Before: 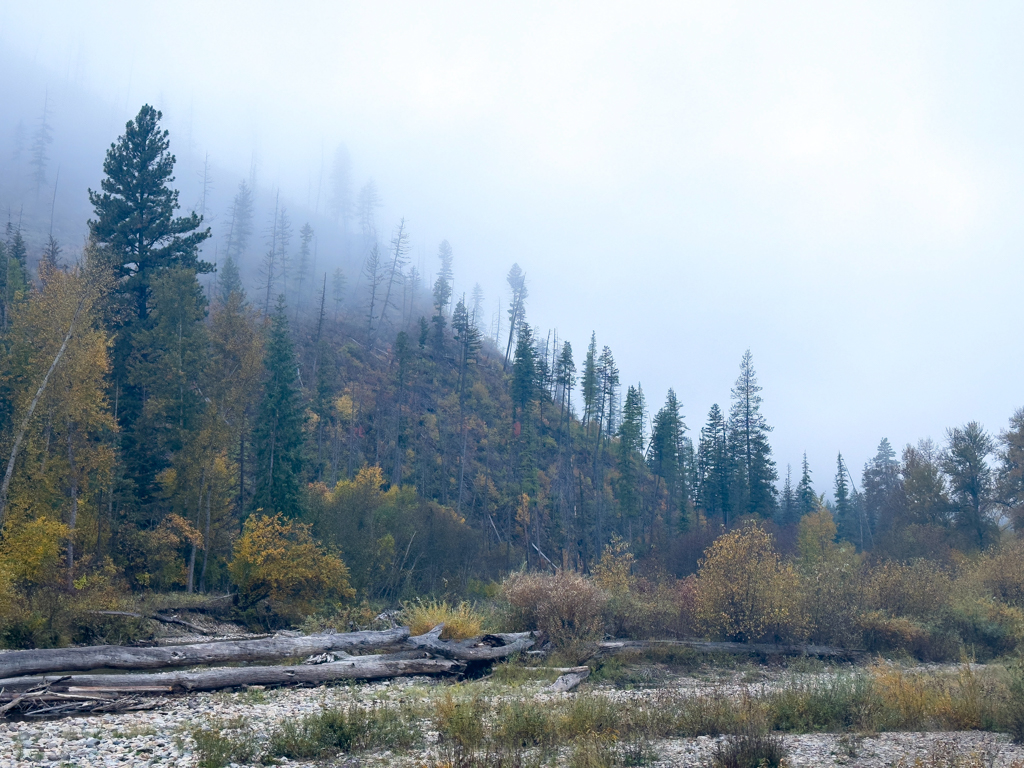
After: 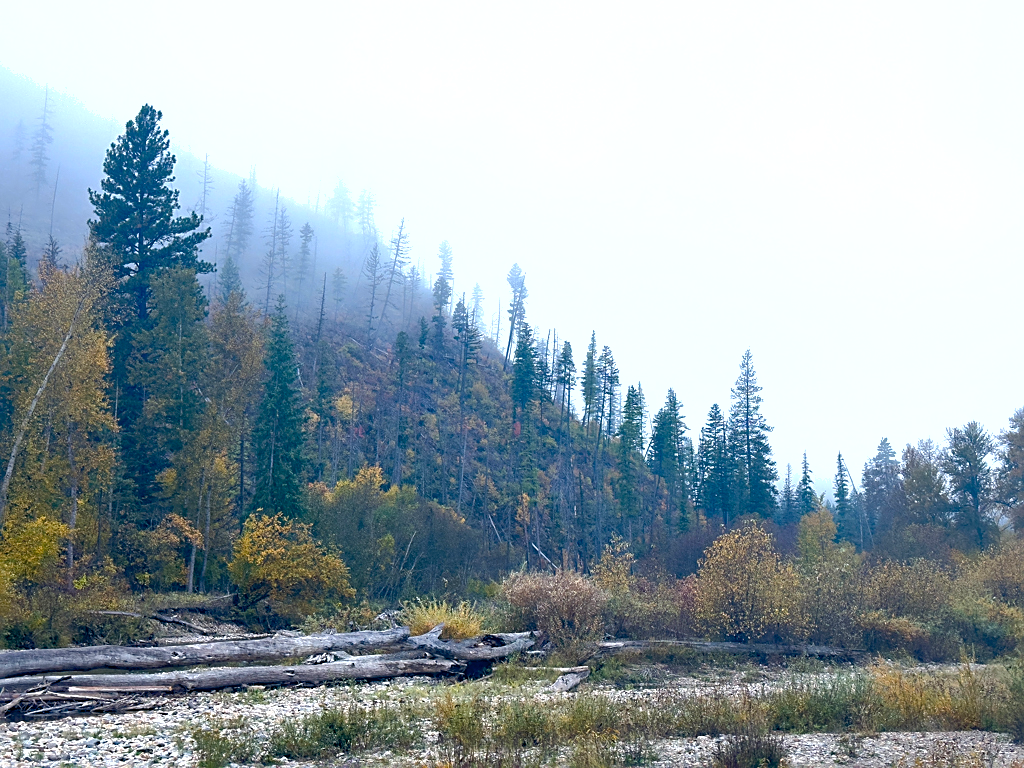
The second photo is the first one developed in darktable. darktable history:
color balance rgb: linear chroma grading › shadows 32%, linear chroma grading › global chroma -2%, linear chroma grading › mid-tones 4%, perceptual saturation grading › global saturation -2%, perceptual saturation grading › highlights -8%, perceptual saturation grading › mid-tones 8%, perceptual saturation grading › shadows 4%, perceptual brilliance grading › highlights 8%, perceptual brilliance grading › mid-tones 4%, perceptual brilliance grading › shadows 2%, global vibrance 16%, saturation formula JzAzBz (2021)
tone equalizer: -8 EV -0.417 EV, -7 EV -0.389 EV, -6 EV -0.333 EV, -5 EV -0.222 EV, -3 EV 0.222 EV, -2 EV 0.333 EV, -1 EV 0.389 EV, +0 EV 0.417 EV, edges refinement/feathering 500, mask exposure compensation -1.57 EV, preserve details no
shadows and highlights: on, module defaults
sharpen: on, module defaults
